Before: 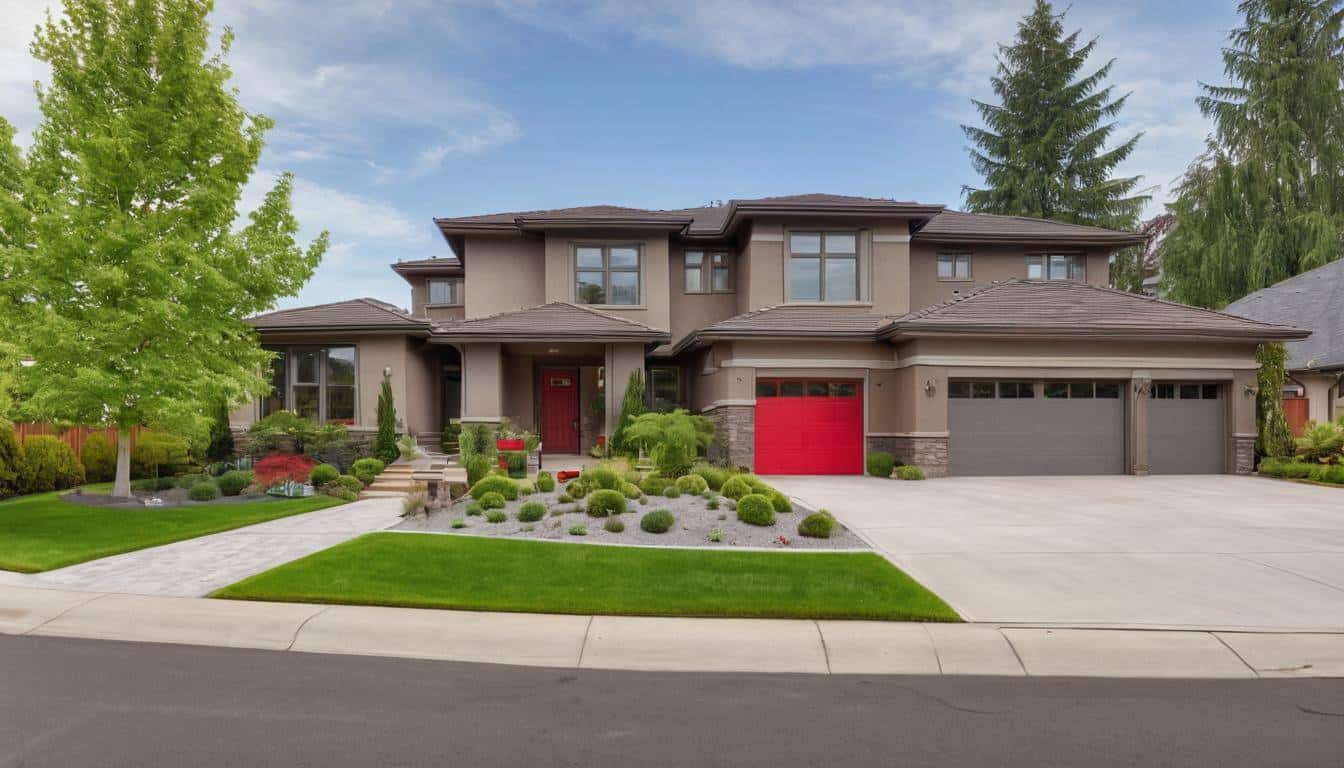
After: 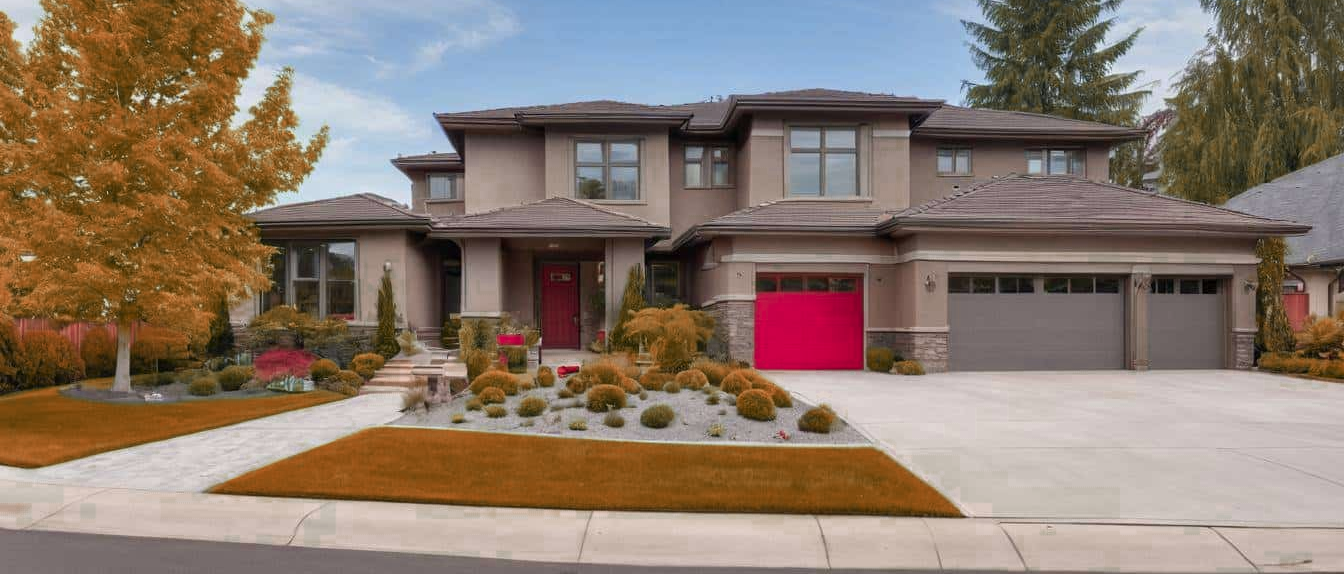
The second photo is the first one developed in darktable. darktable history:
crop: top 13.702%, bottom 11.466%
color zones: curves: ch0 [(0.006, 0.385) (0.143, 0.563) (0.243, 0.321) (0.352, 0.464) (0.516, 0.456) (0.625, 0.5) (0.75, 0.5) (0.875, 0.5)]; ch1 [(0, 0.5) (0.134, 0.504) (0.246, 0.463) (0.421, 0.515) (0.5, 0.56) (0.625, 0.5) (0.75, 0.5) (0.875, 0.5)]; ch2 [(0, 0.5) (0.131, 0.426) (0.307, 0.289) (0.38, 0.188) (0.513, 0.216) (0.625, 0.548) (0.75, 0.468) (0.838, 0.396) (0.971, 0.311)]
